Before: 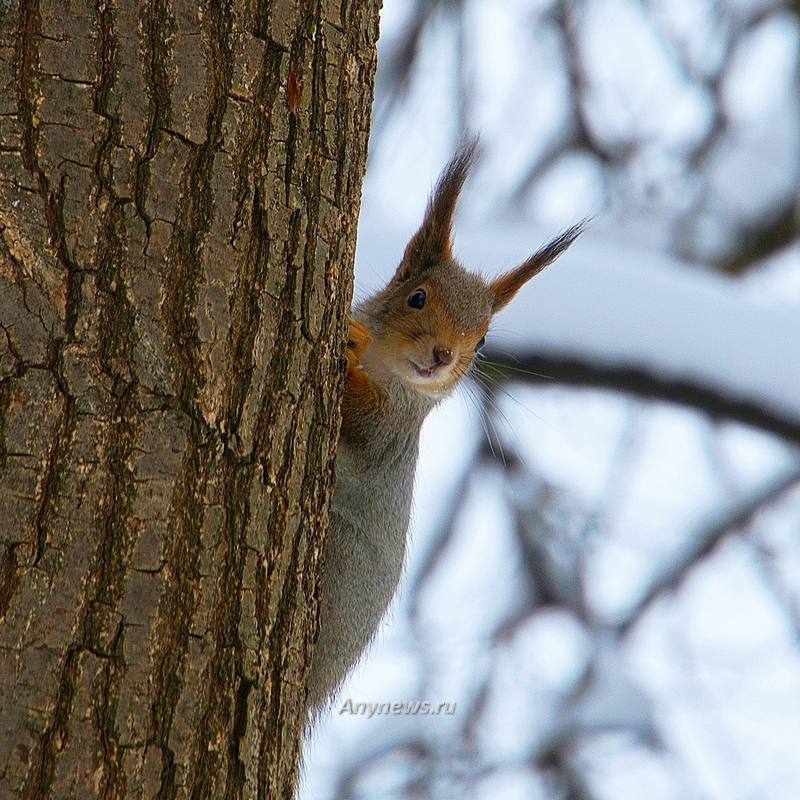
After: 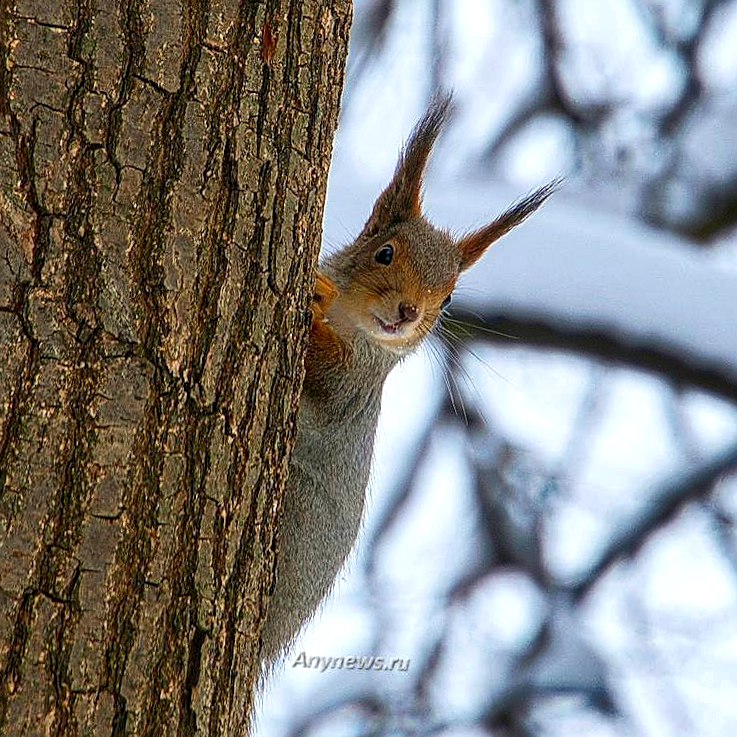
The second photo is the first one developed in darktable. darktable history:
shadows and highlights: radius 171.16, shadows 27, white point adjustment 3.13, highlights -67.95, soften with gaussian
contrast brightness saturation: contrast 0.04, saturation 0.16
sharpen: on, module defaults
local contrast: detail 130%
crop and rotate: angle -1.96°, left 3.097%, top 4.154%, right 1.586%, bottom 0.529%
